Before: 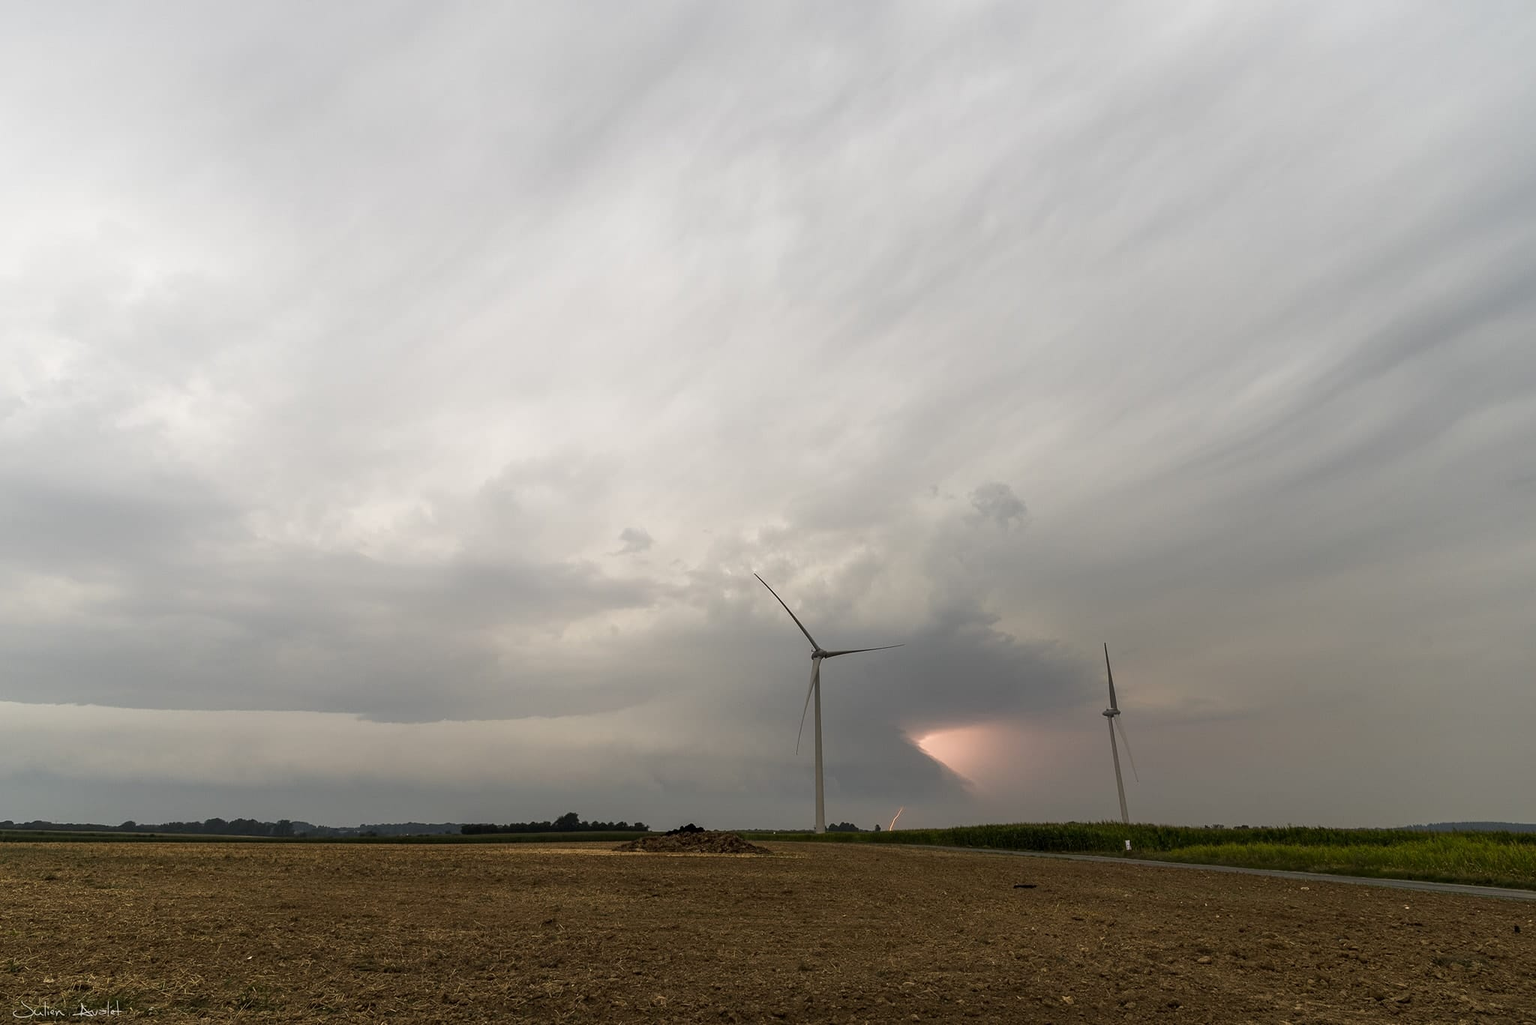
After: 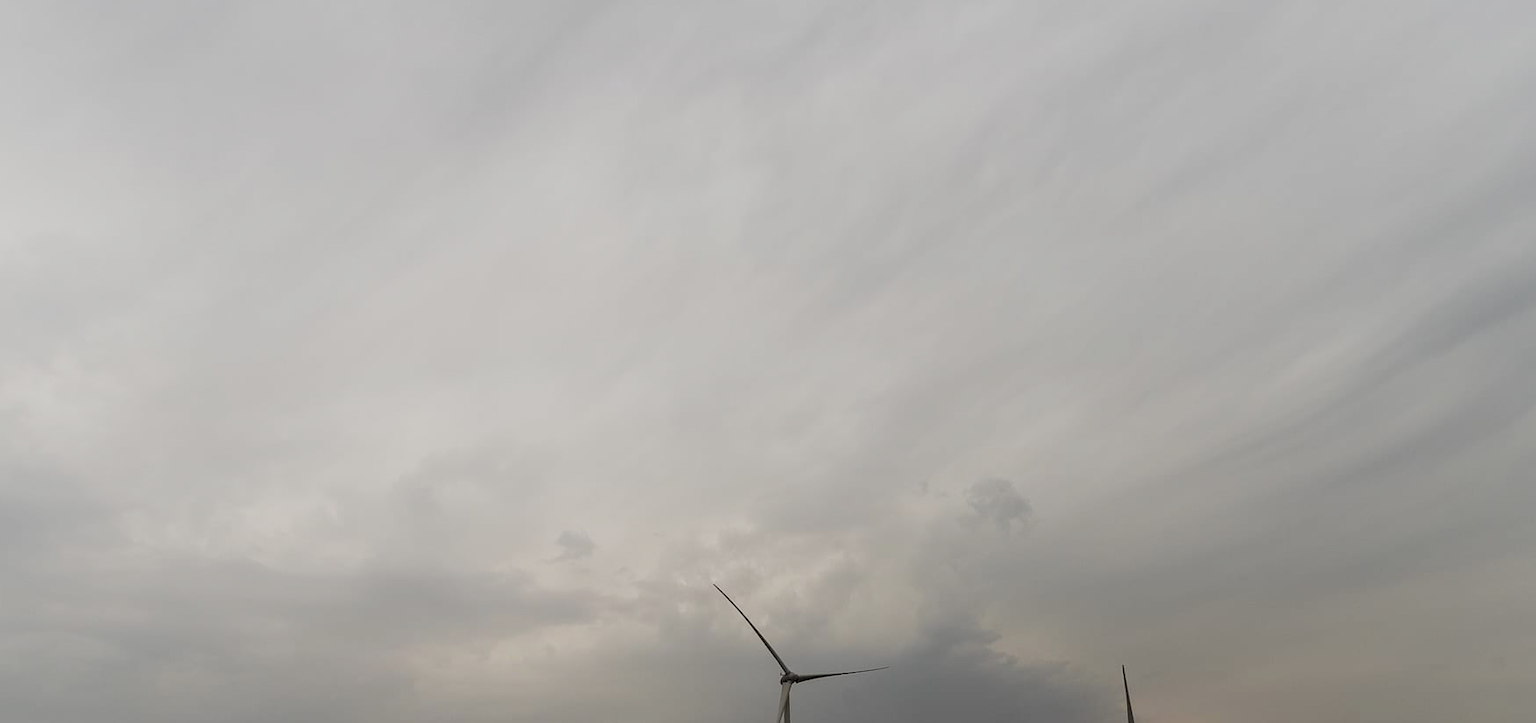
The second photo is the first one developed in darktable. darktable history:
filmic rgb: black relative exposure -7.65 EV, white relative exposure 4.56 EV, hardness 3.61
crop and rotate: left 9.345%, top 7.22%, right 4.982%, bottom 32.331%
